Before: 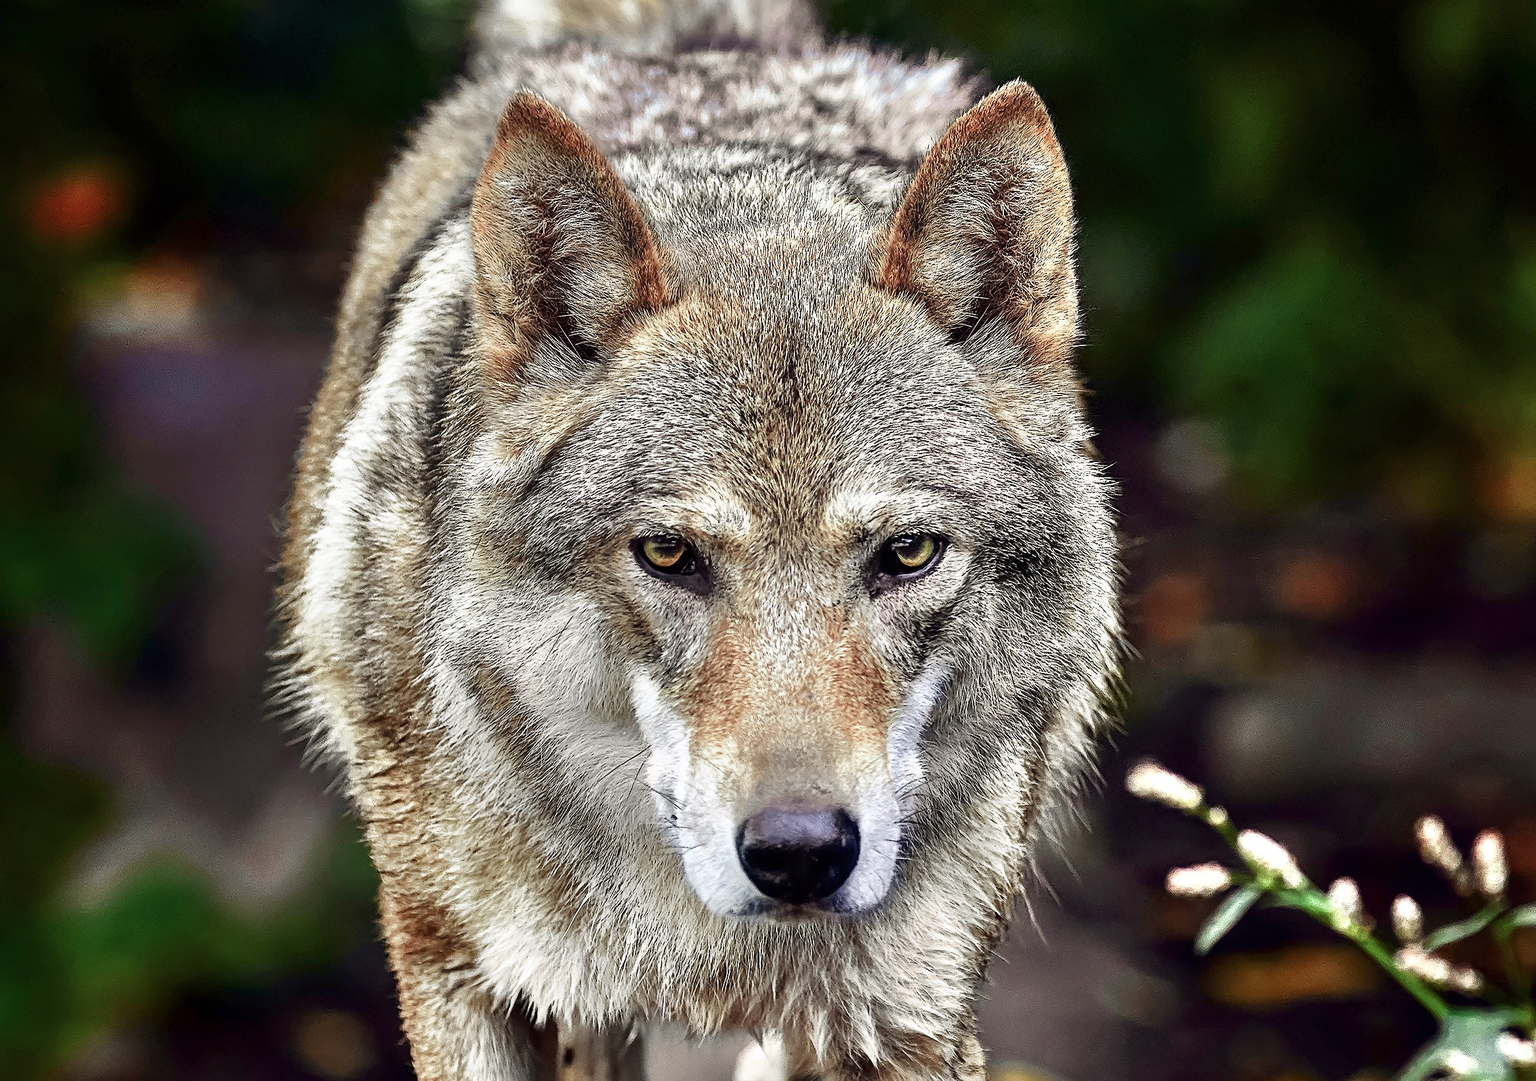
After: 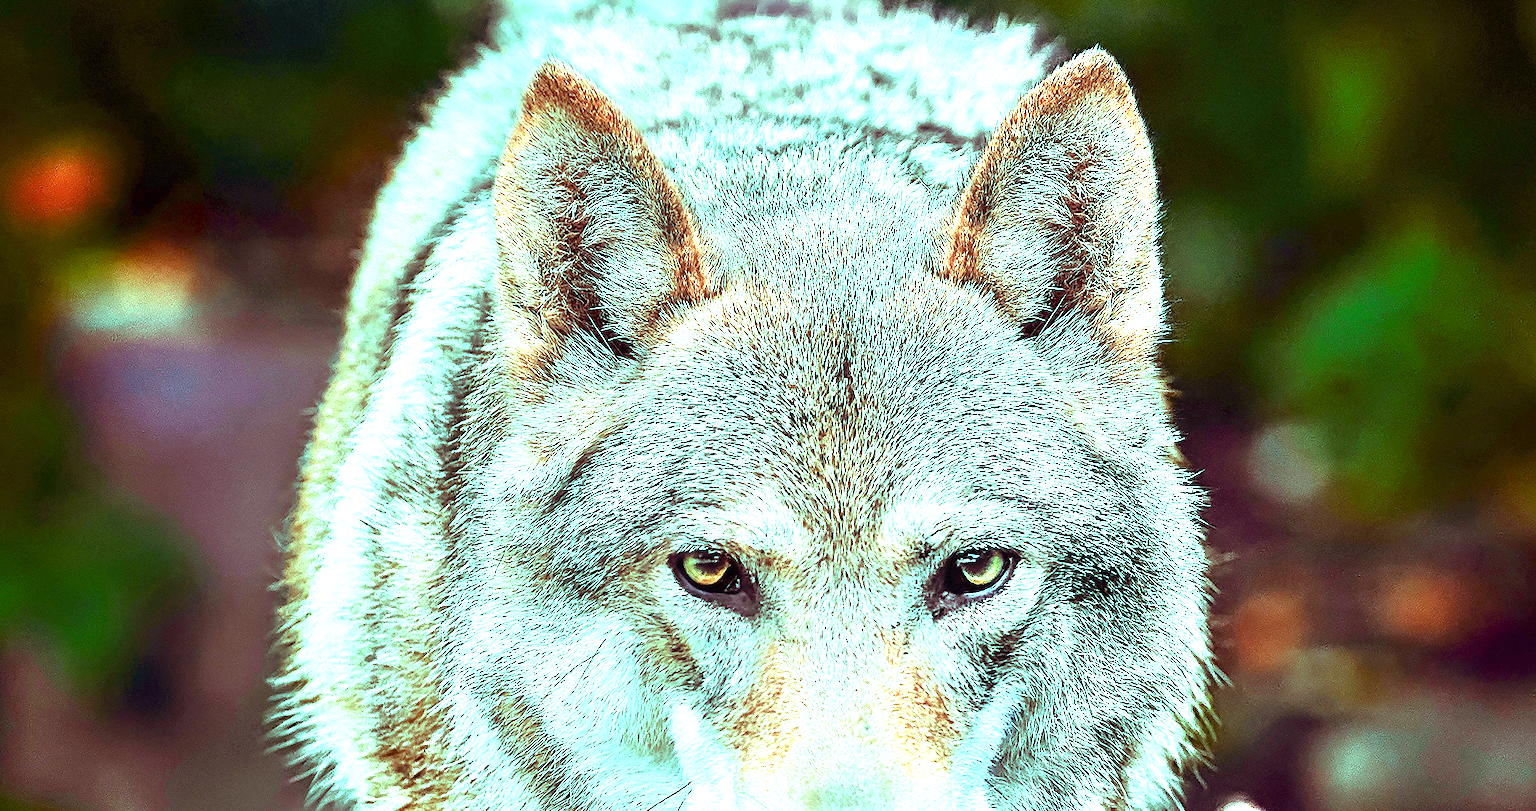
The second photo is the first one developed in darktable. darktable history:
exposure: black level correction 0, exposure 1.674 EV, compensate exposure bias true, compensate highlight preservation false
crop: left 1.583%, top 3.406%, right 7.658%, bottom 28.459%
color balance rgb: shadows lift › chroma 9.617%, shadows lift › hue 44.09°, power › hue 326.73°, highlights gain › chroma 7.477%, highlights gain › hue 186.34°, perceptual saturation grading › global saturation 4.896%
